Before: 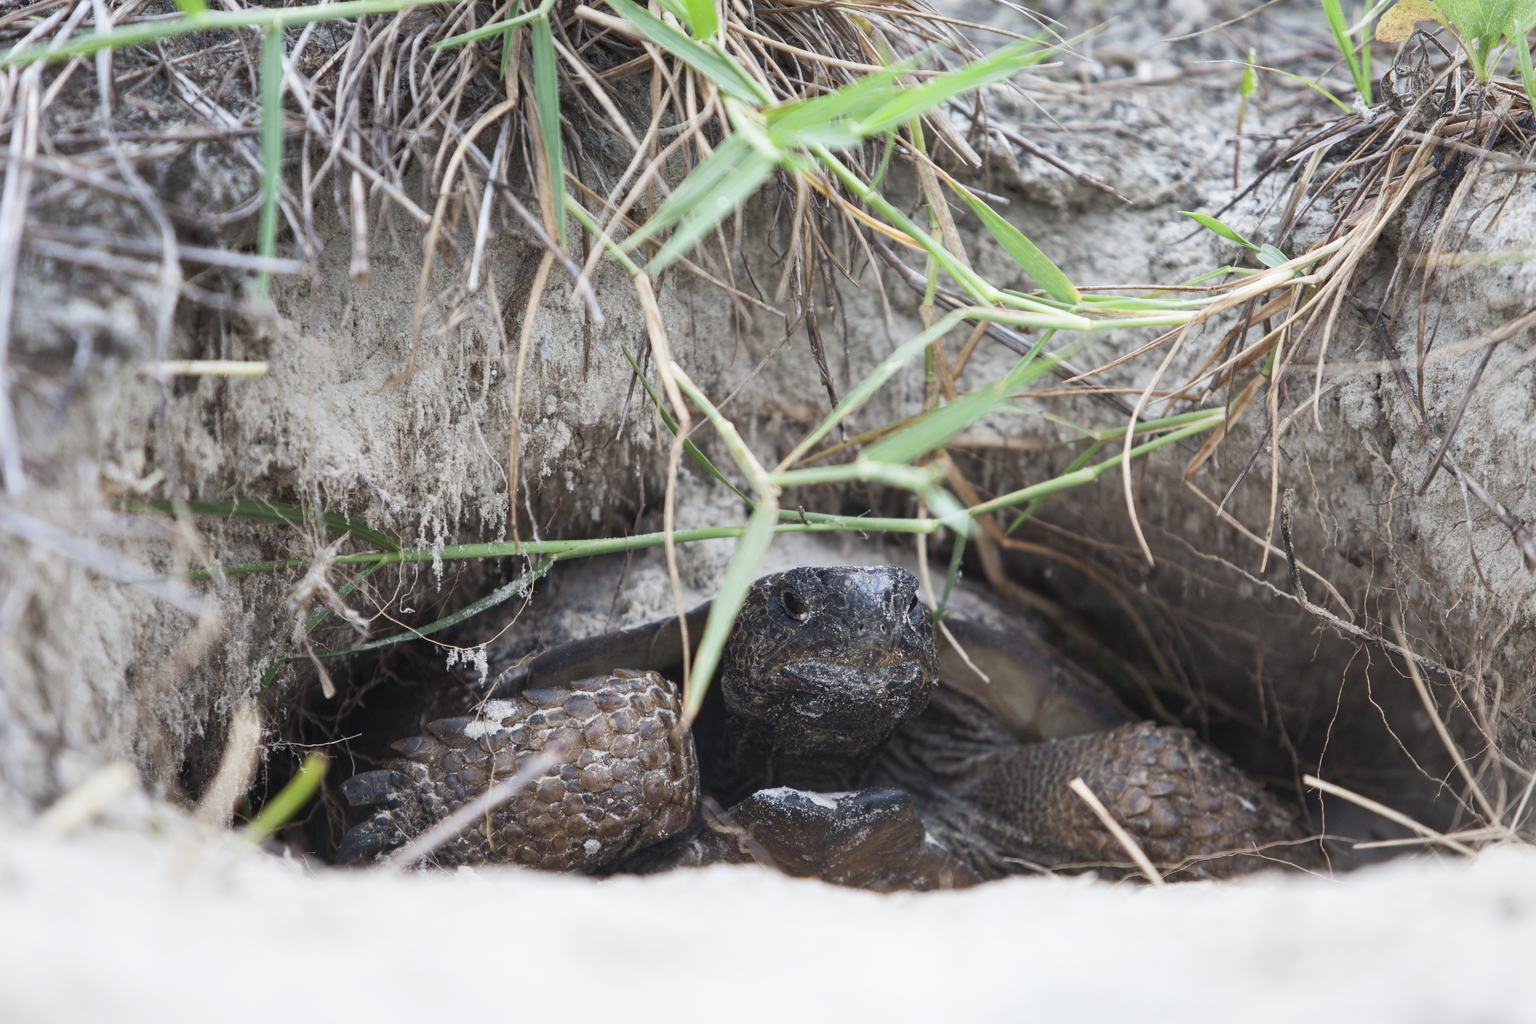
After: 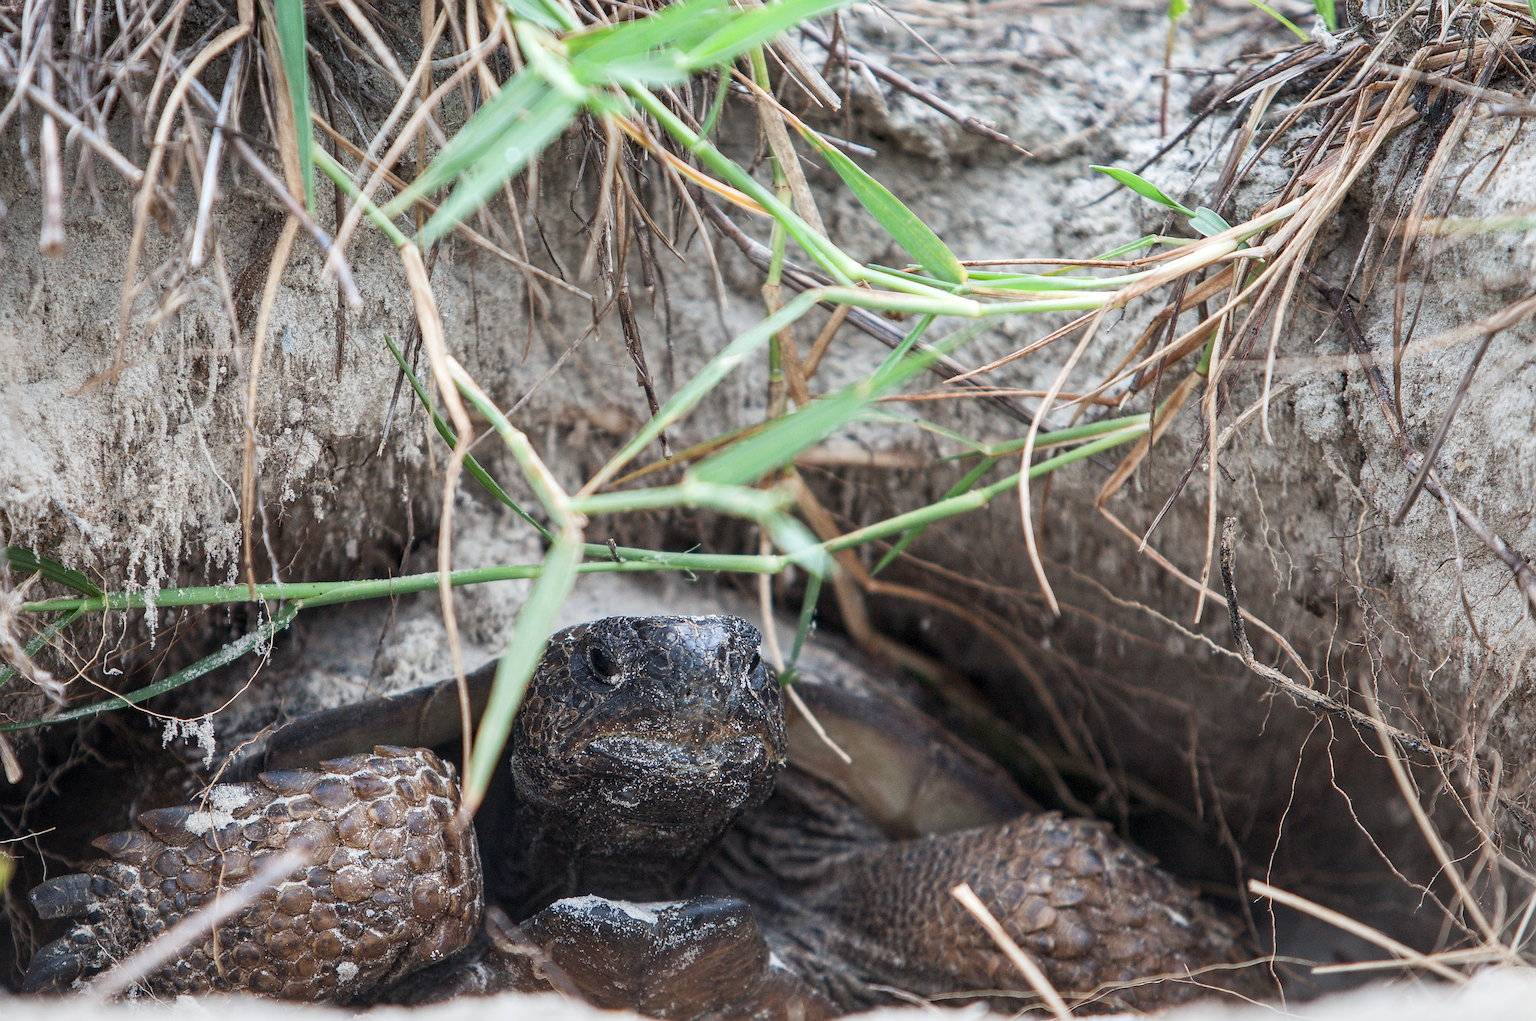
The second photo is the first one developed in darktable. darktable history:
crop and rotate: left 20.74%, top 7.912%, right 0.375%, bottom 13.378%
sharpen: radius 1.4, amount 1.25, threshold 0.7
local contrast: on, module defaults
